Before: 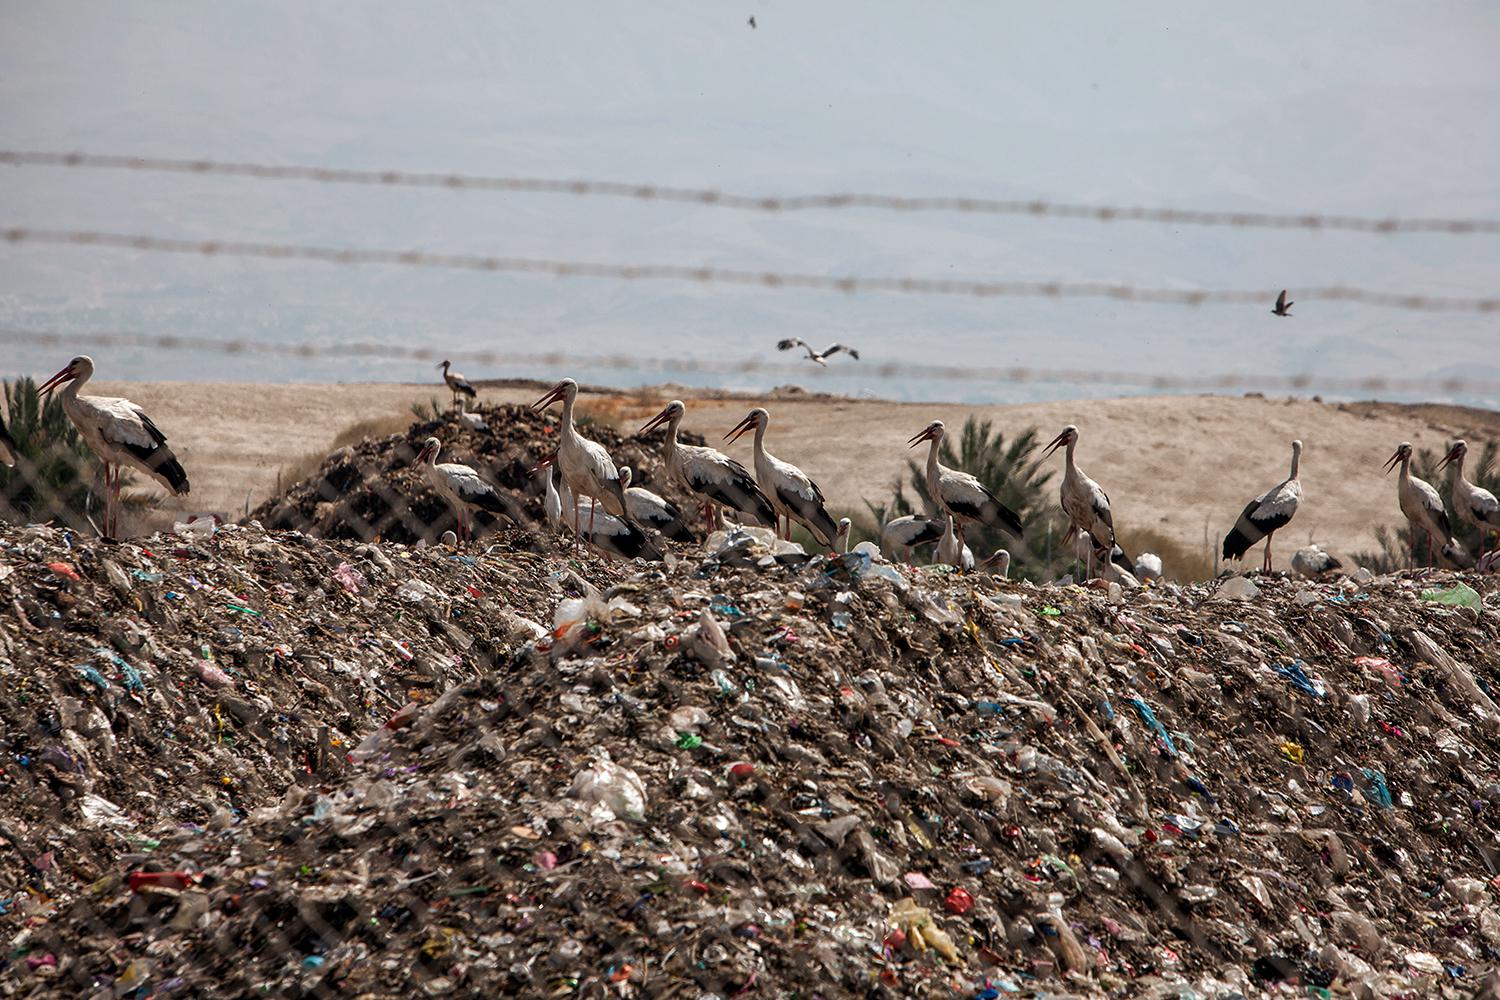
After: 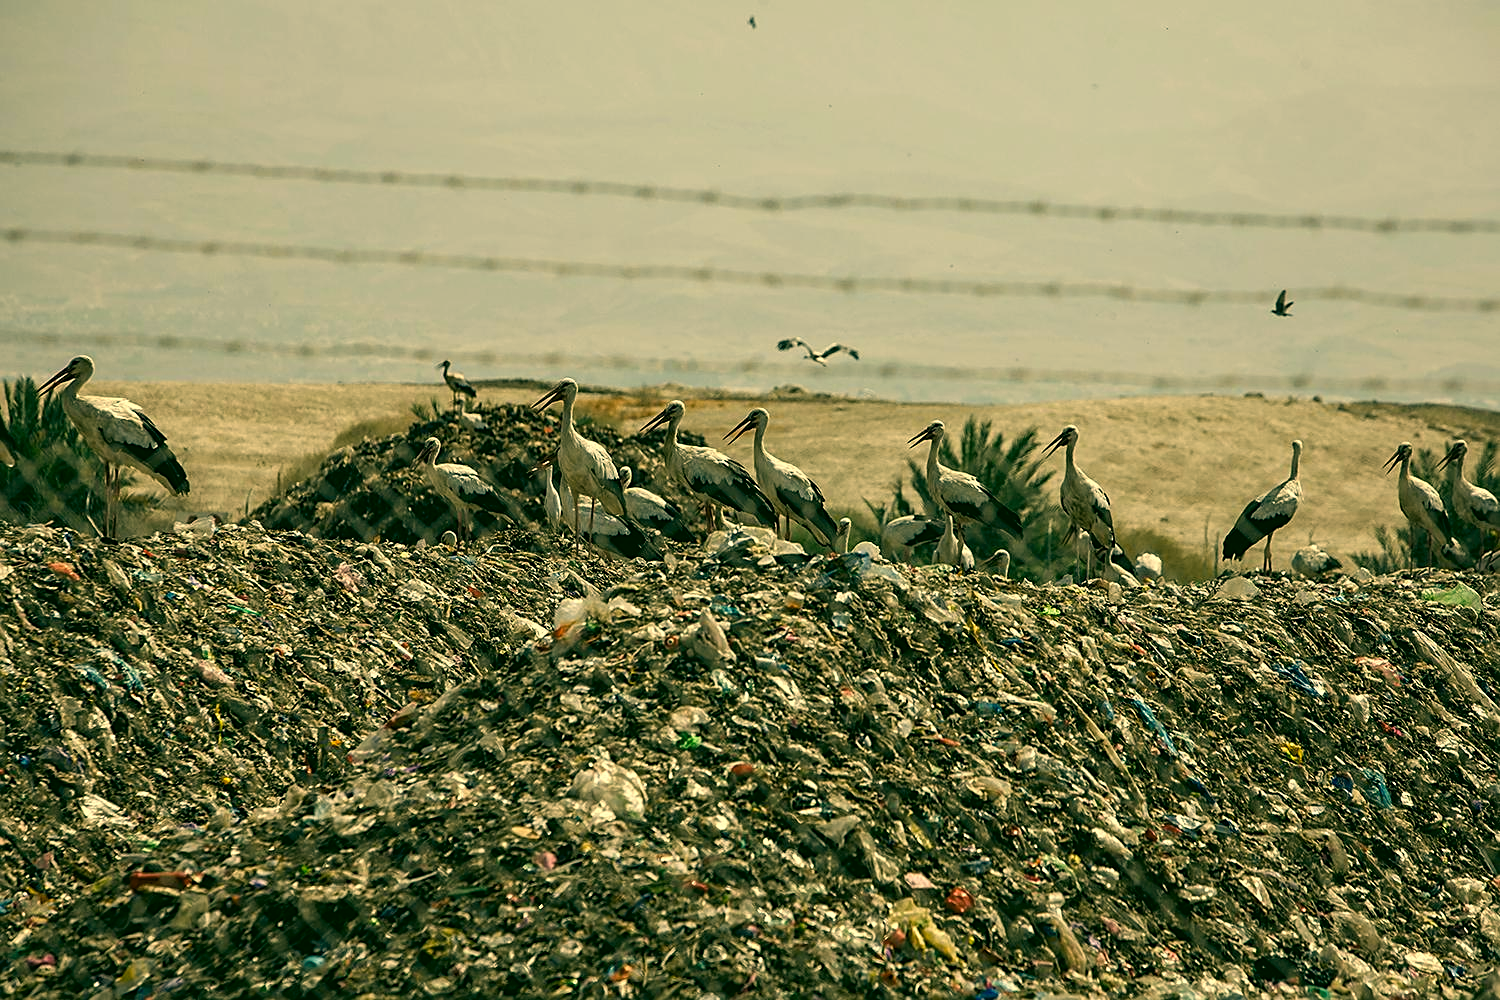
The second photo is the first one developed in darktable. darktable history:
color correction: highlights a* 5.62, highlights b* 33.57, shadows a* -25.86, shadows b* 4.02
sharpen: on, module defaults
